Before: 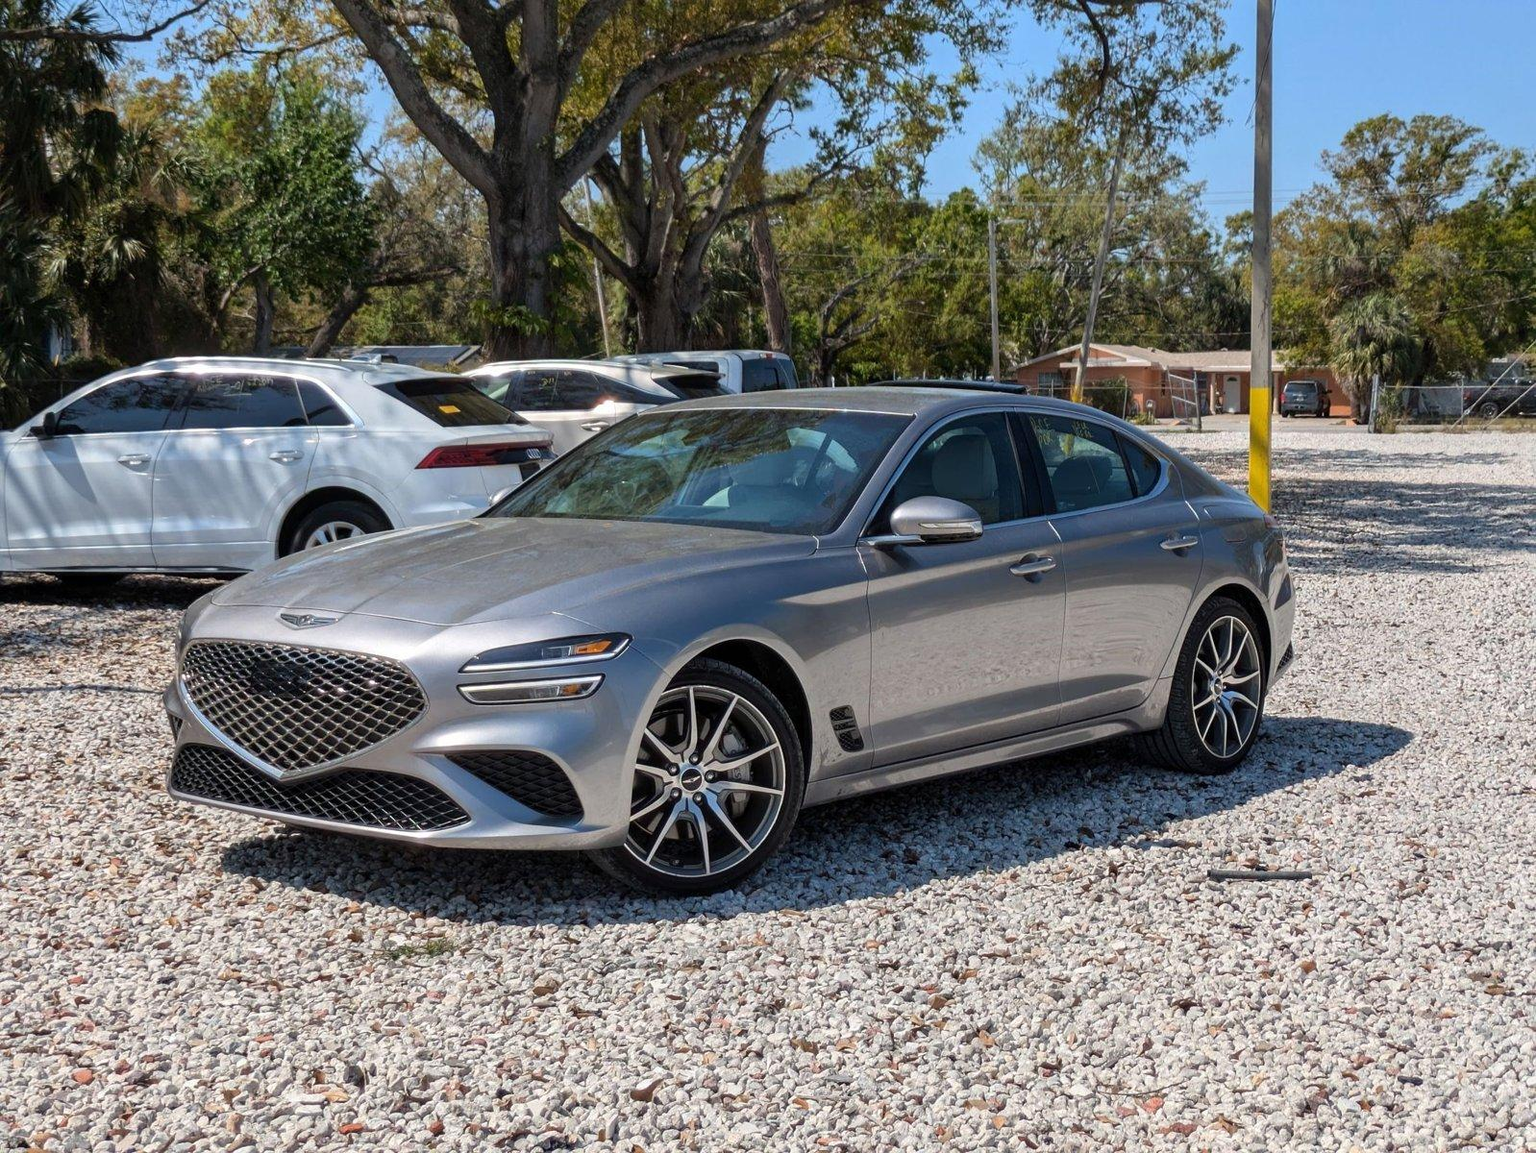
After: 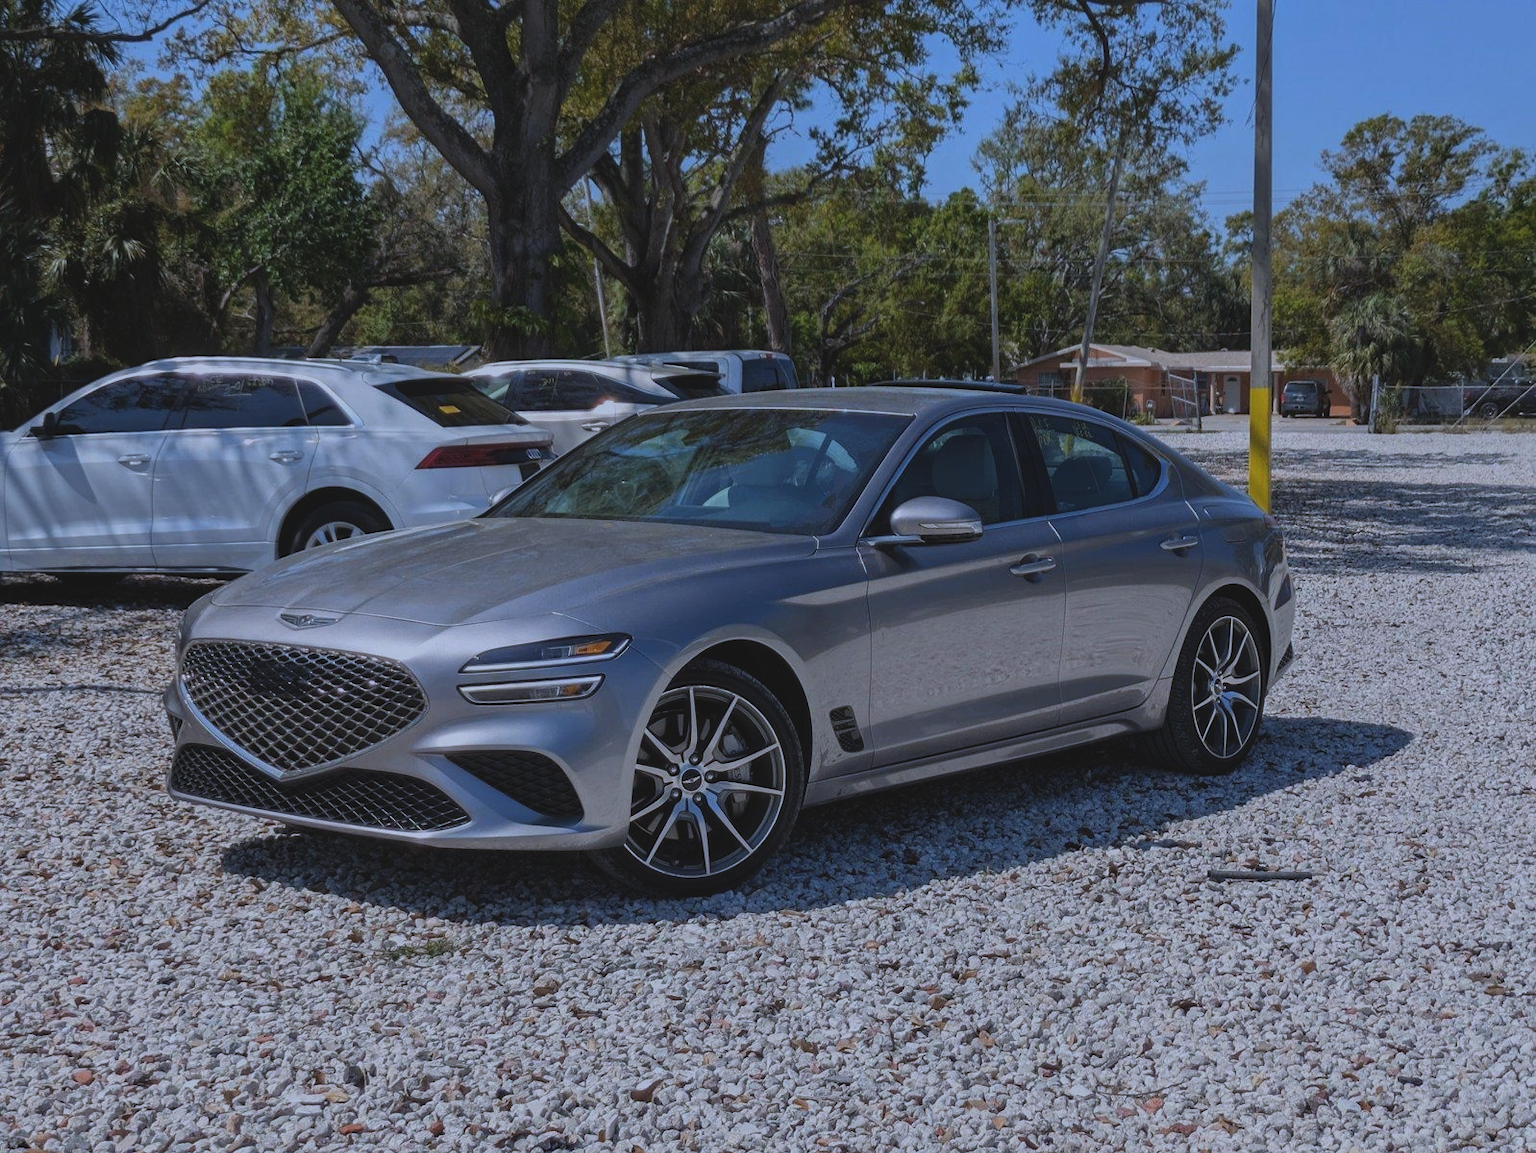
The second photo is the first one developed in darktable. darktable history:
white balance: red 0.948, green 1.02, blue 1.176
exposure: black level correction -0.016, exposure -1.018 EV, compensate highlight preservation false
